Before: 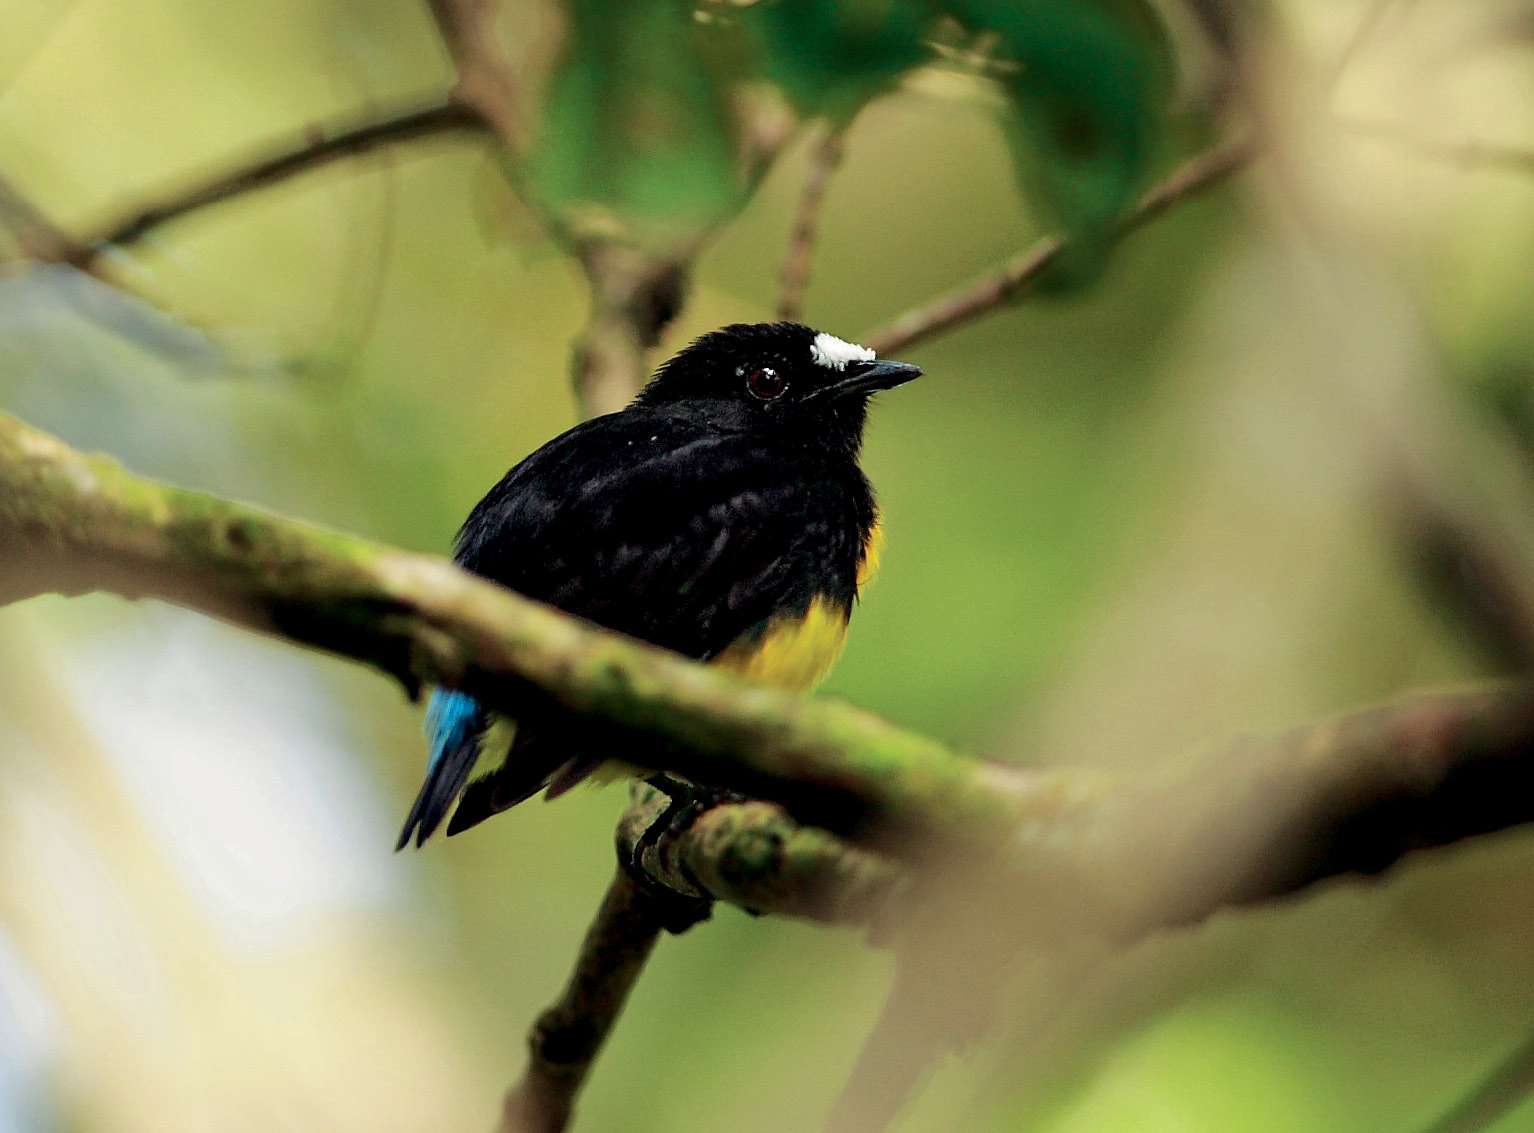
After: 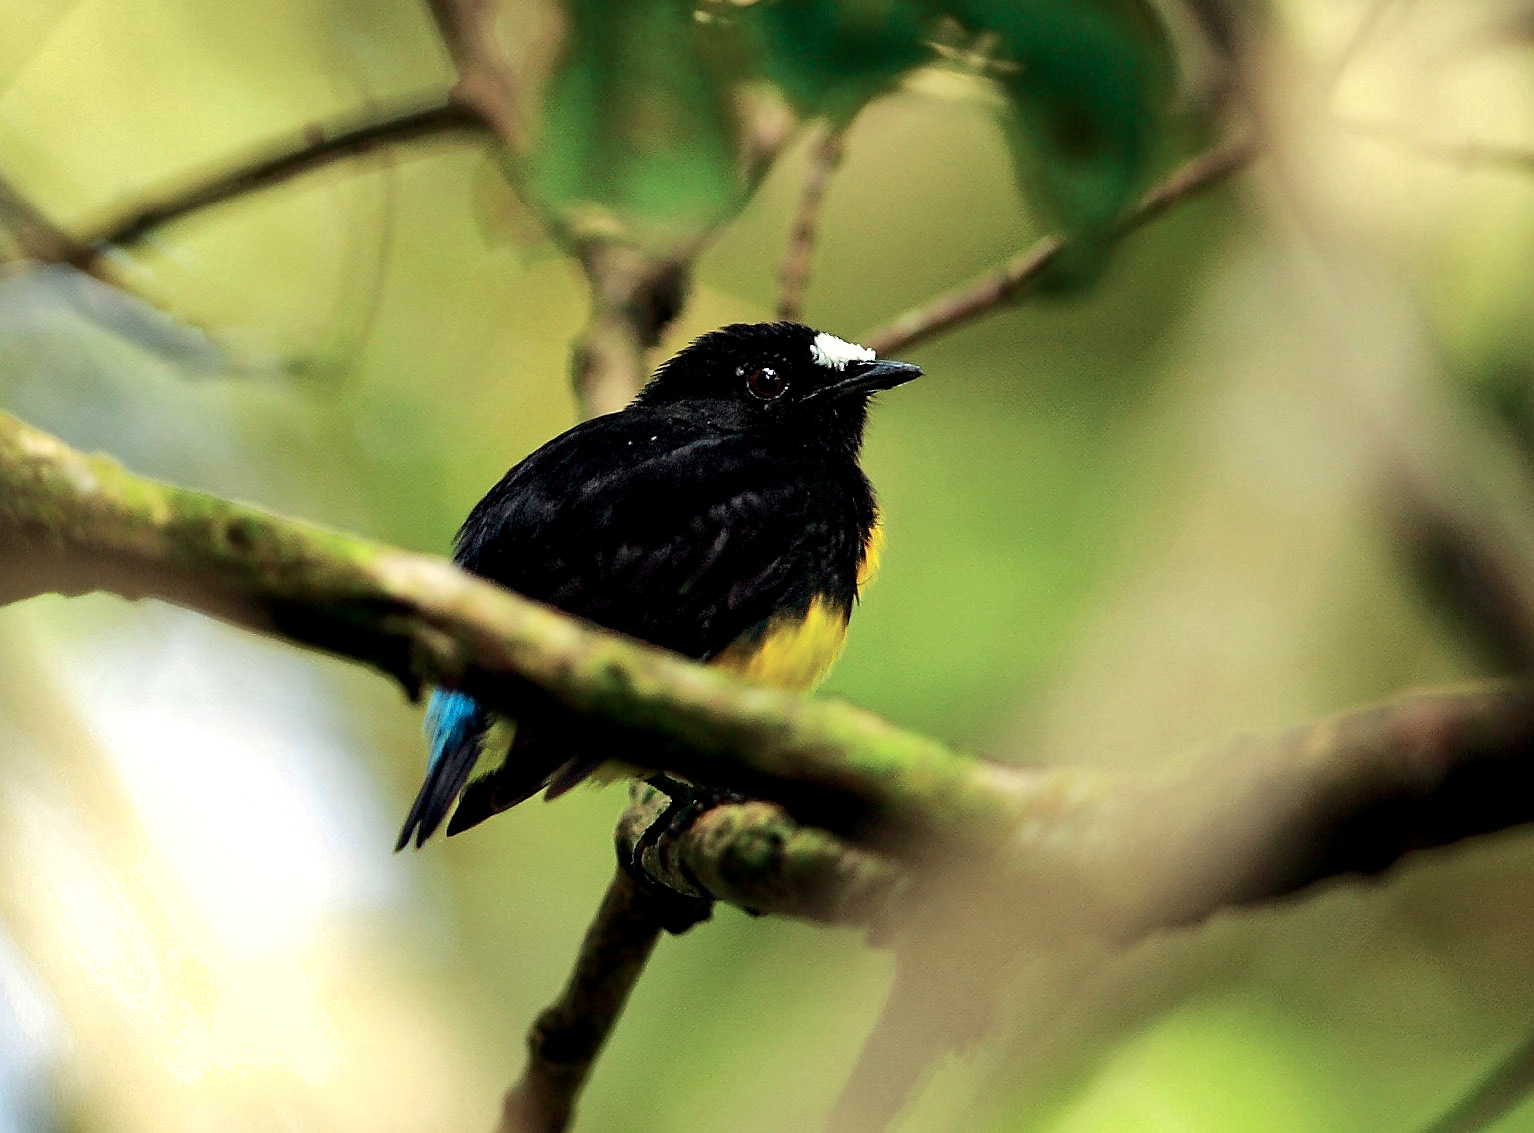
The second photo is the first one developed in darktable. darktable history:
tone equalizer: -8 EV -0.455 EV, -7 EV -0.372 EV, -6 EV -0.332 EV, -5 EV -0.212 EV, -3 EV 0.233 EV, -2 EV 0.354 EV, -1 EV 0.38 EV, +0 EV 0.402 EV, edges refinement/feathering 500, mask exposure compensation -1.57 EV, preserve details no
sharpen: radius 0.998, threshold 1.032
shadows and highlights: radius 262.36, soften with gaussian
